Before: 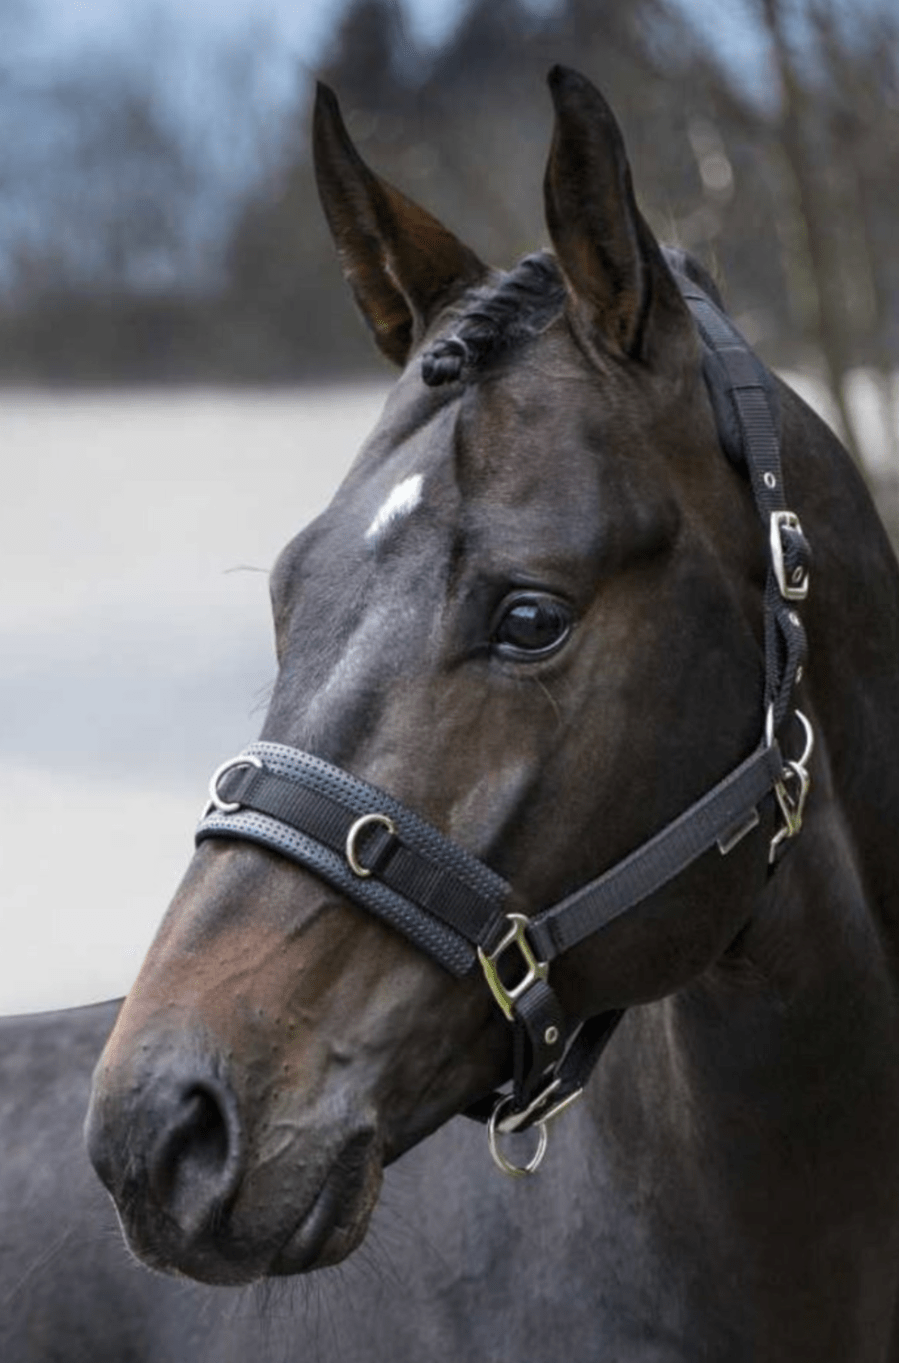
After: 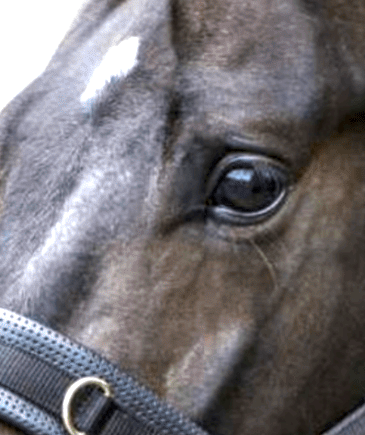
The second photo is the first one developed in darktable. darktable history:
crop: left 31.614%, top 32.099%, right 27.692%, bottom 35.963%
exposure: black level correction 0.001, exposure 0.965 EV, compensate highlight preservation false
color balance rgb: linear chroma grading › global chroma 15.167%, perceptual saturation grading › global saturation 0.697%
local contrast: on, module defaults
